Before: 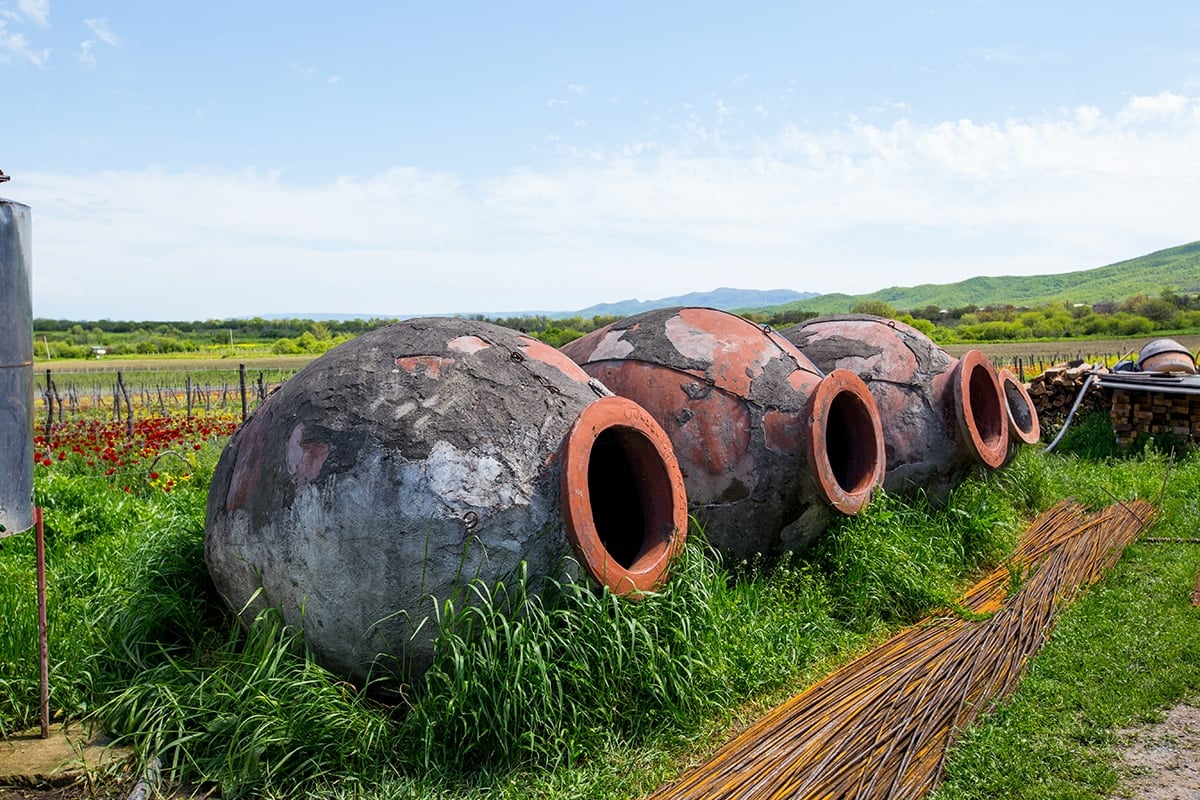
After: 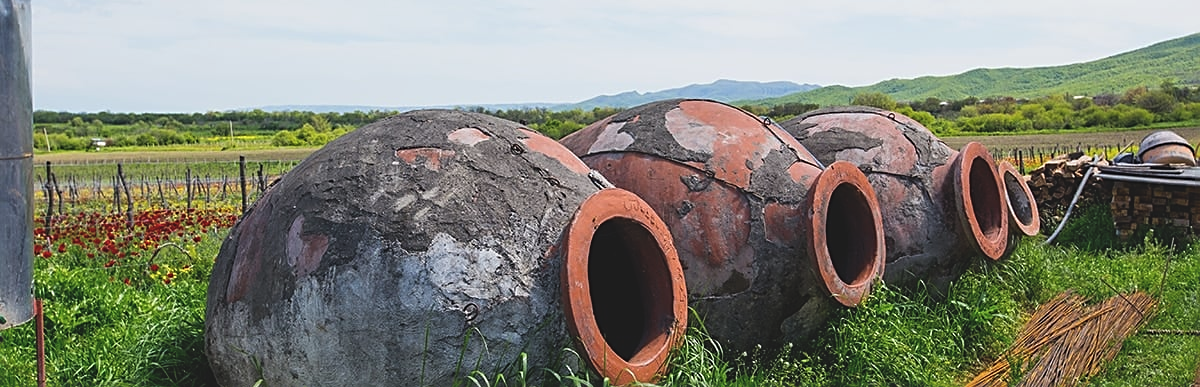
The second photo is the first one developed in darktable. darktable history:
sharpen: on, module defaults
crop and rotate: top 26.056%, bottom 25.543%
exposure: black level correction -0.014, exposure -0.193 EV, compensate highlight preservation false
